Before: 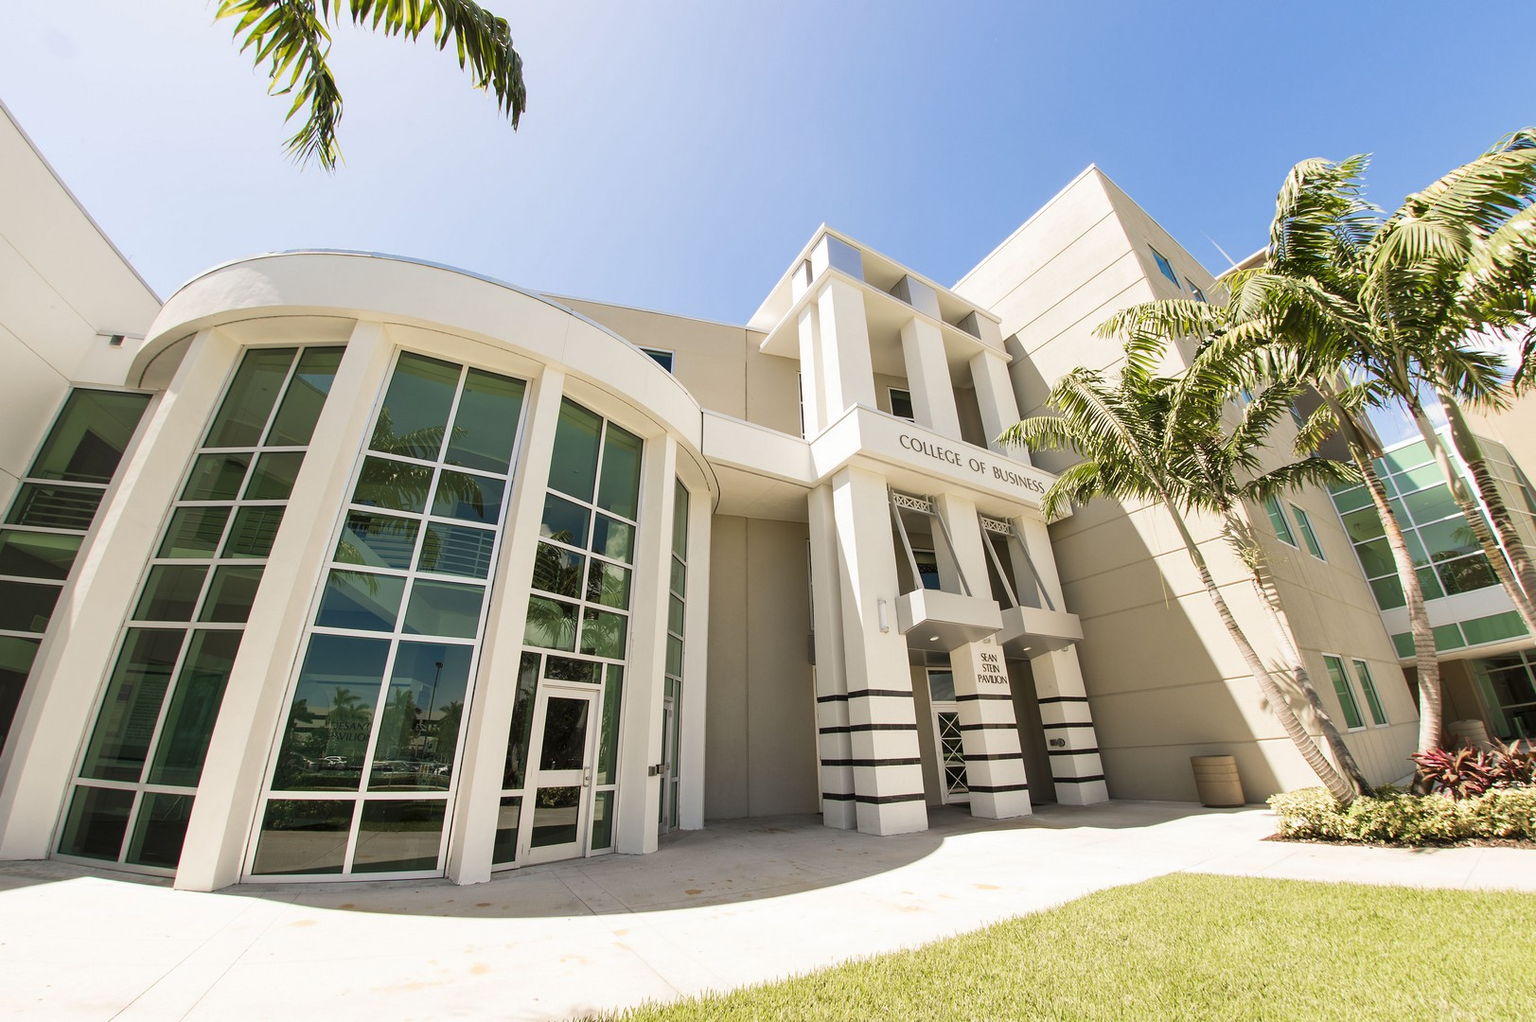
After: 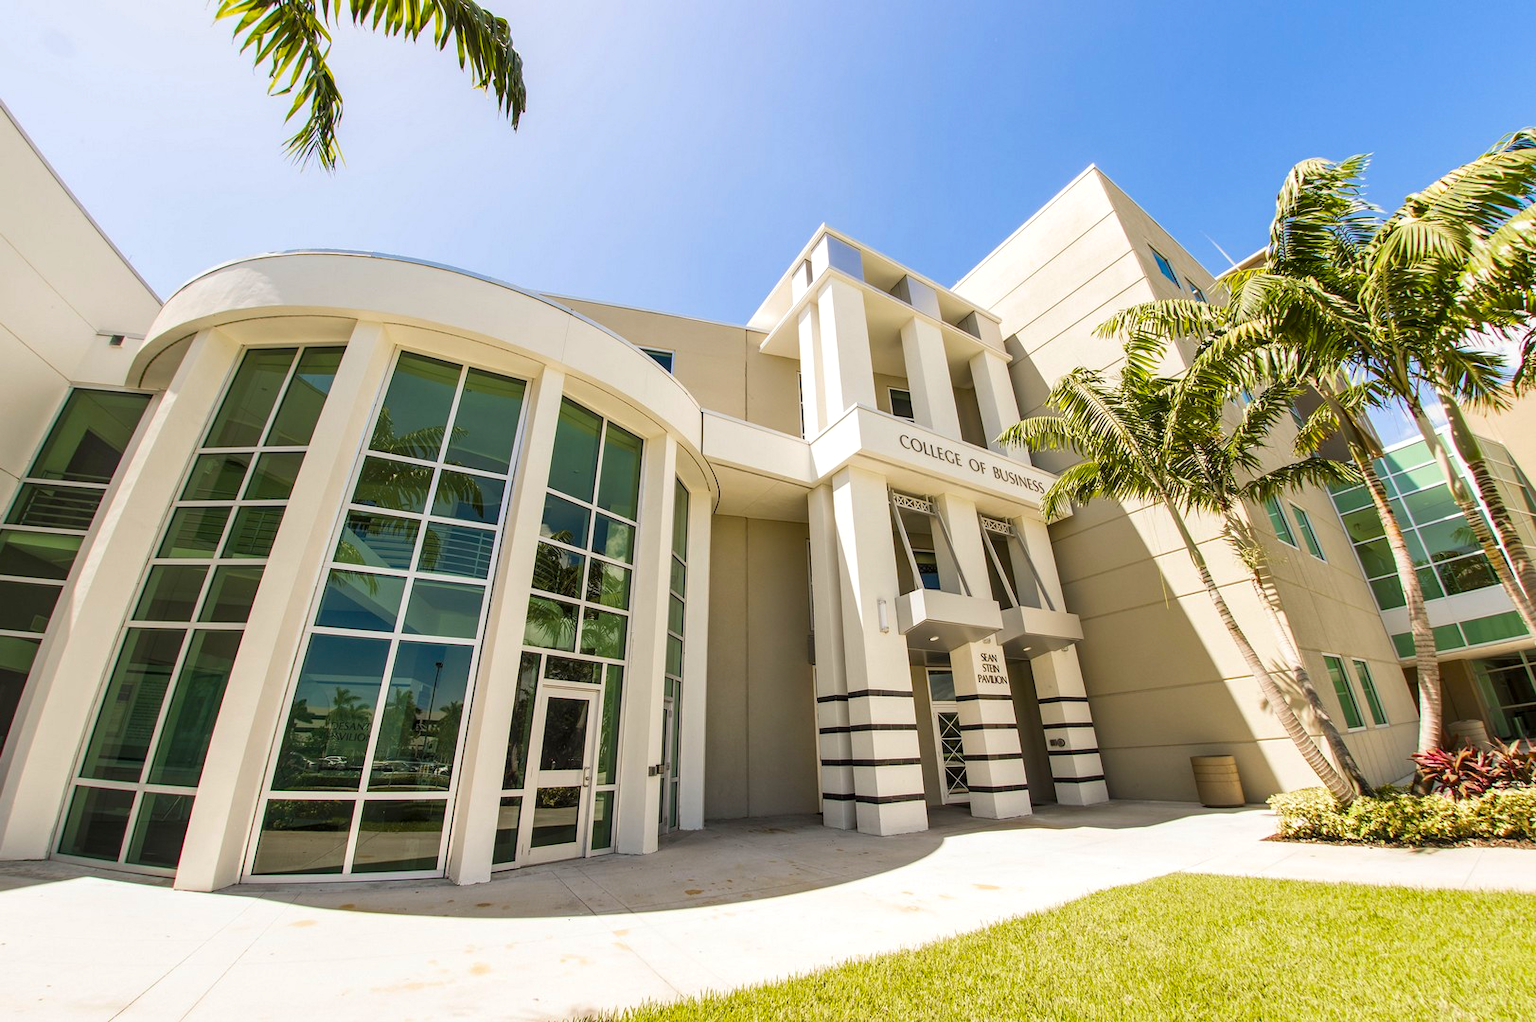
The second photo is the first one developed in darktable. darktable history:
local contrast: on, module defaults
color balance rgb: perceptual saturation grading › global saturation 30%, global vibrance 20%
